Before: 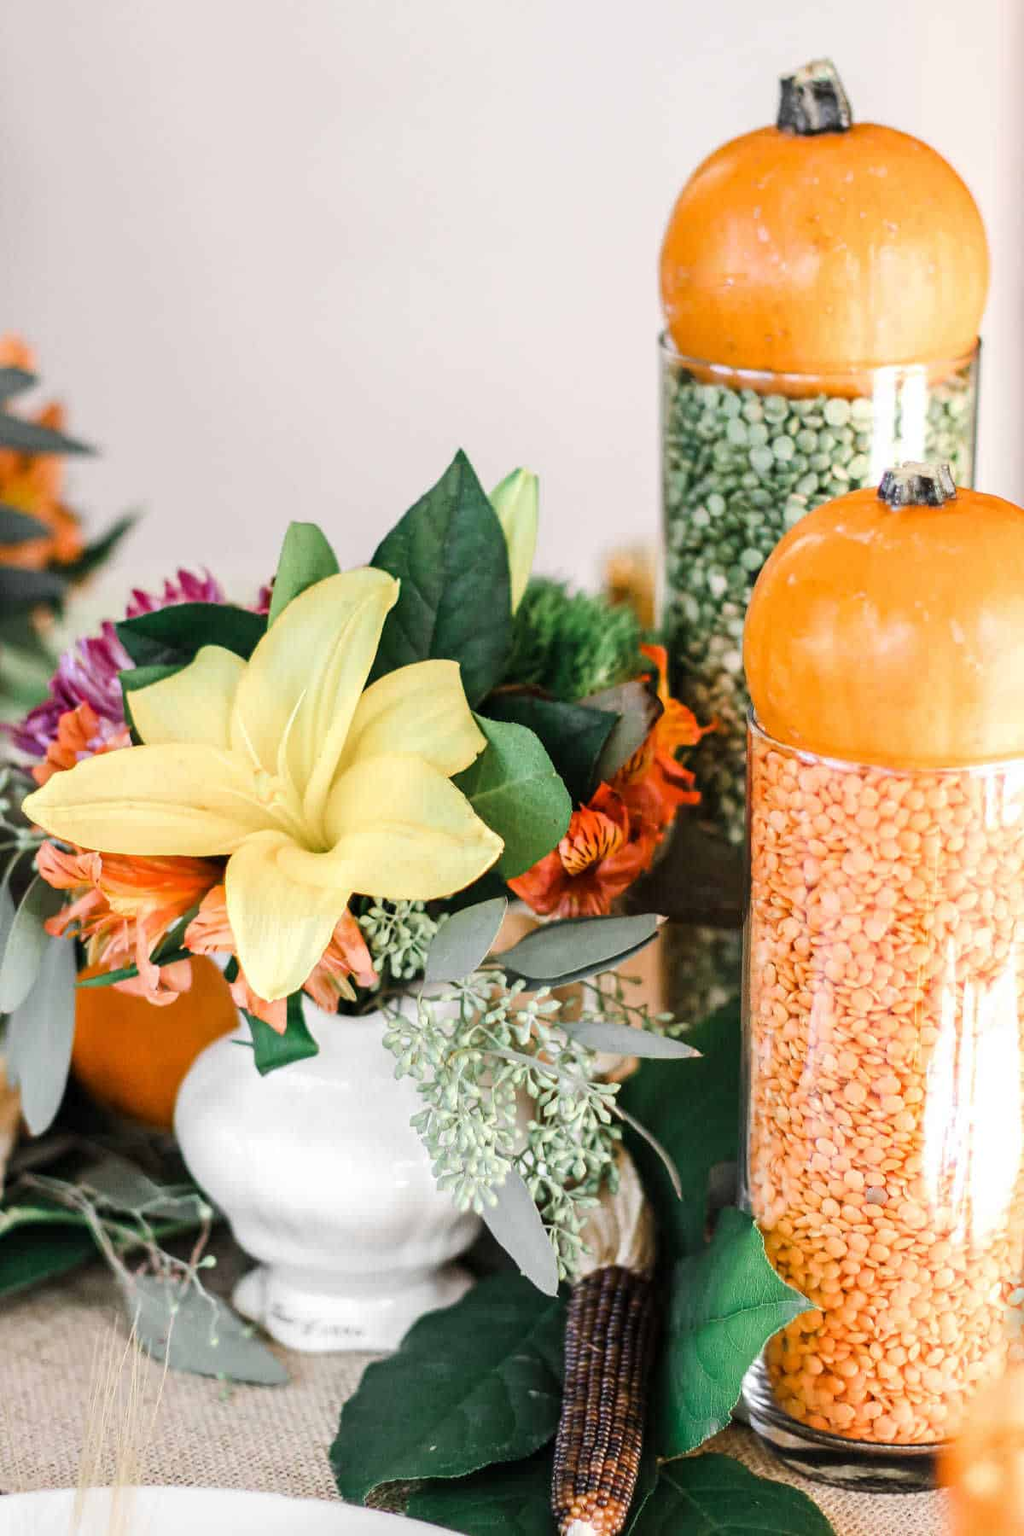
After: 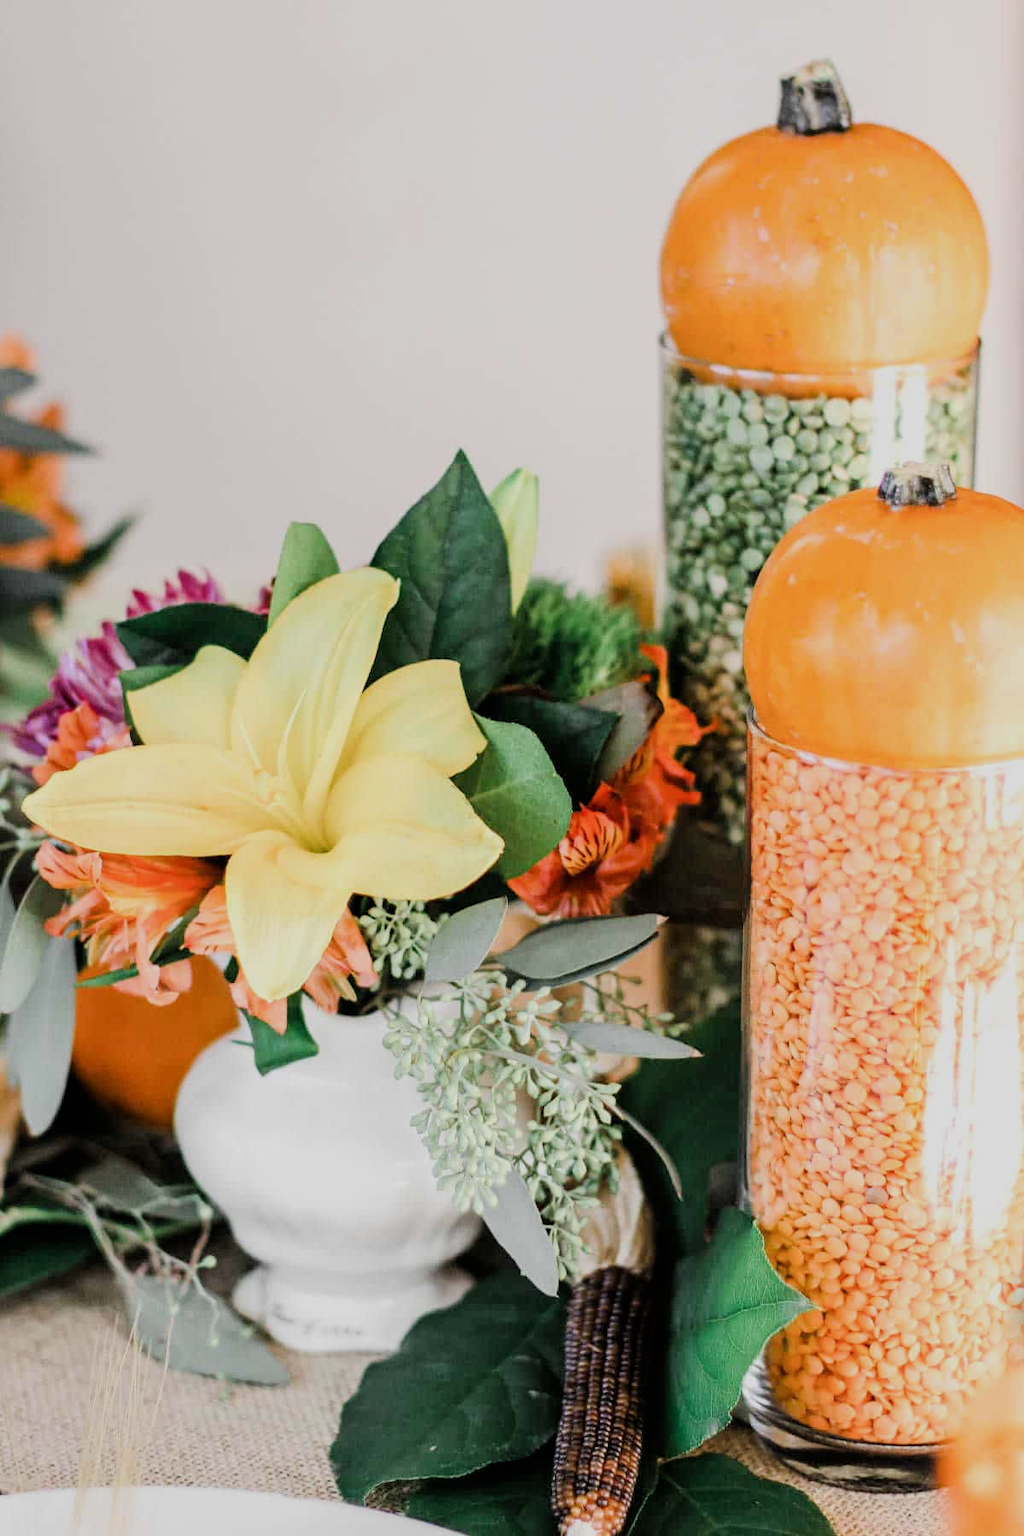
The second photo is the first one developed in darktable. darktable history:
tone equalizer: smoothing diameter 24.81%, edges refinement/feathering 14.64, preserve details guided filter
filmic rgb: black relative exposure -7.99 EV, white relative exposure 4.04 EV, hardness 4.14
